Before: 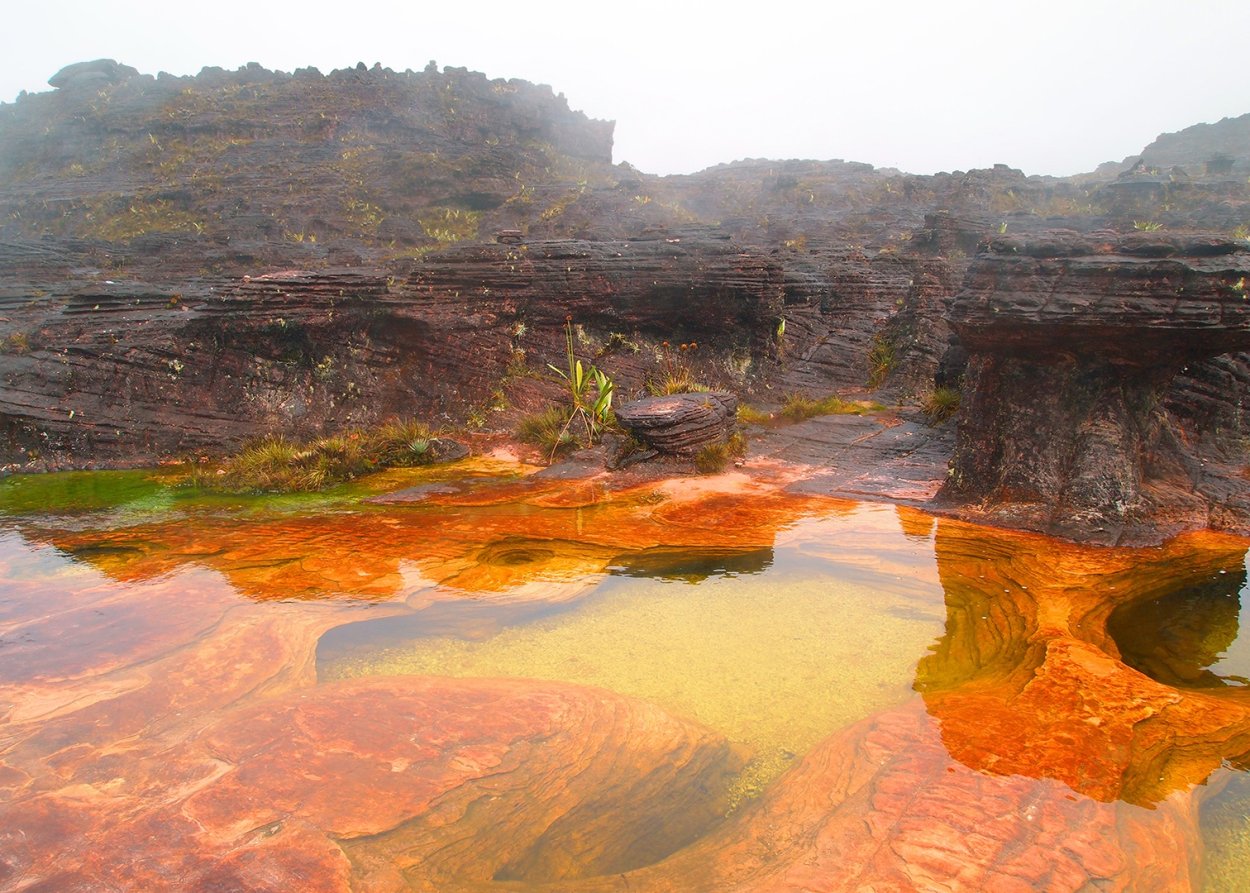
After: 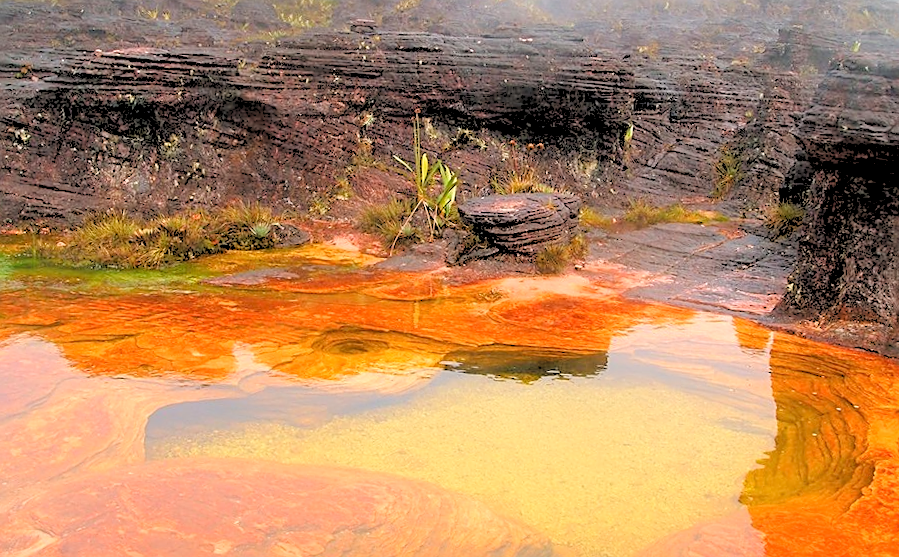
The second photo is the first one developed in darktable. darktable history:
sharpen: on, module defaults
rgb levels: levels [[0.027, 0.429, 0.996], [0, 0.5, 1], [0, 0.5, 1]]
crop and rotate: angle -3.37°, left 9.79%, top 20.73%, right 12.42%, bottom 11.82%
